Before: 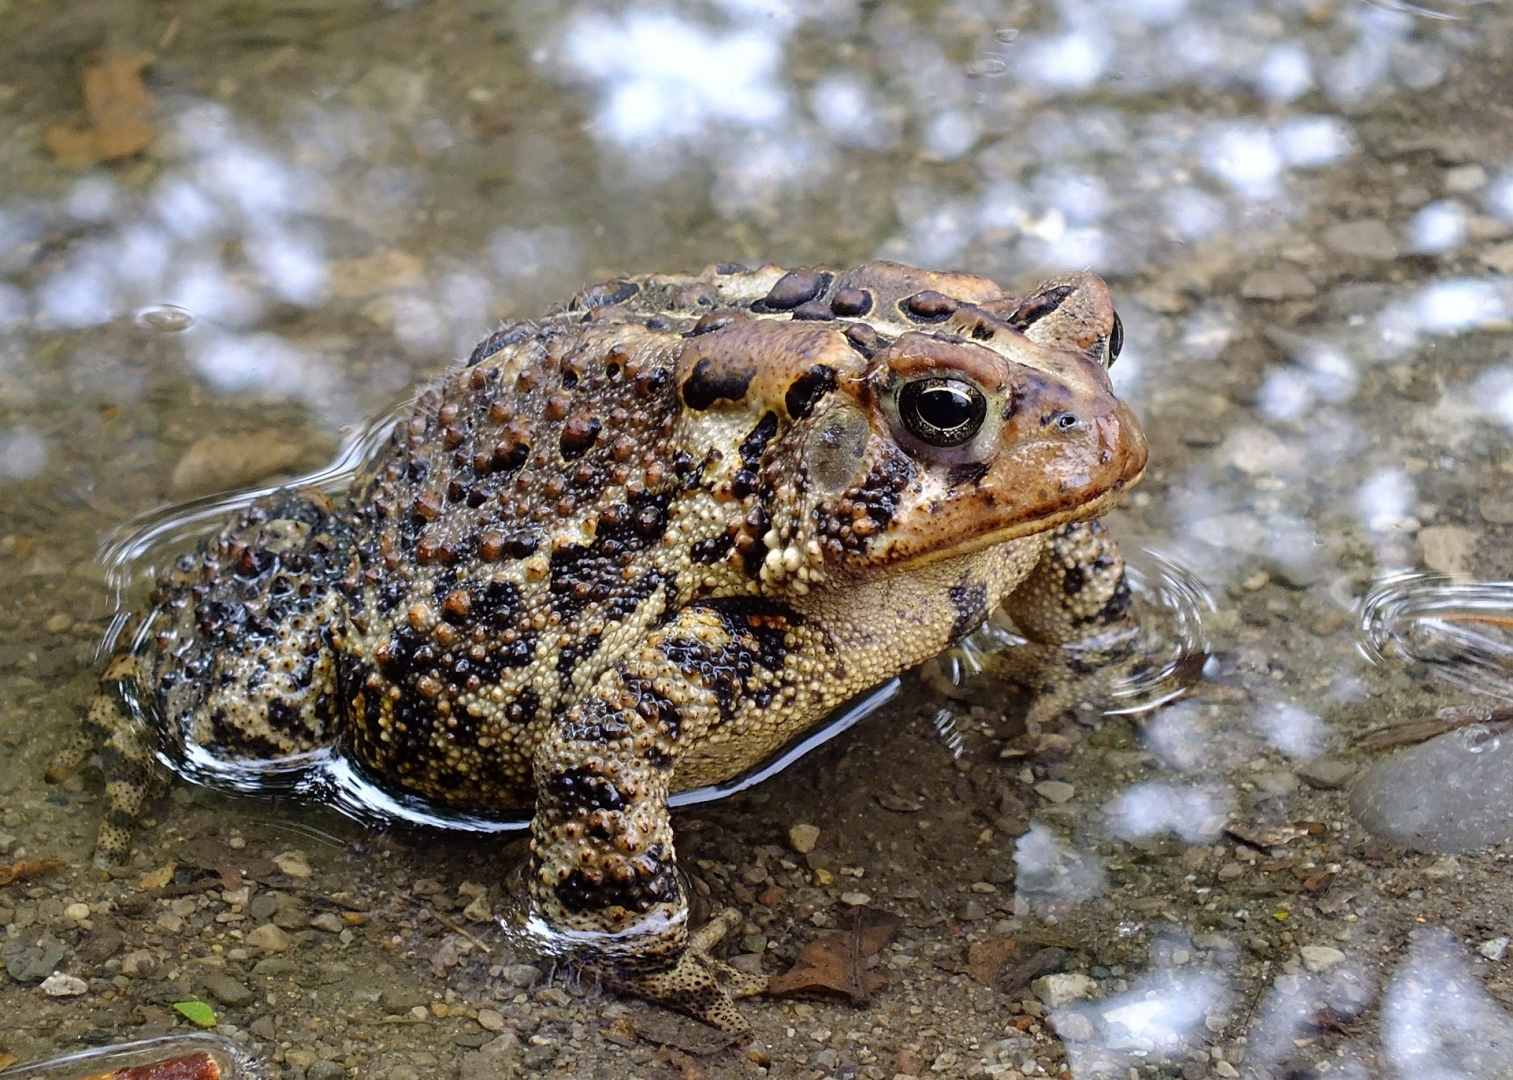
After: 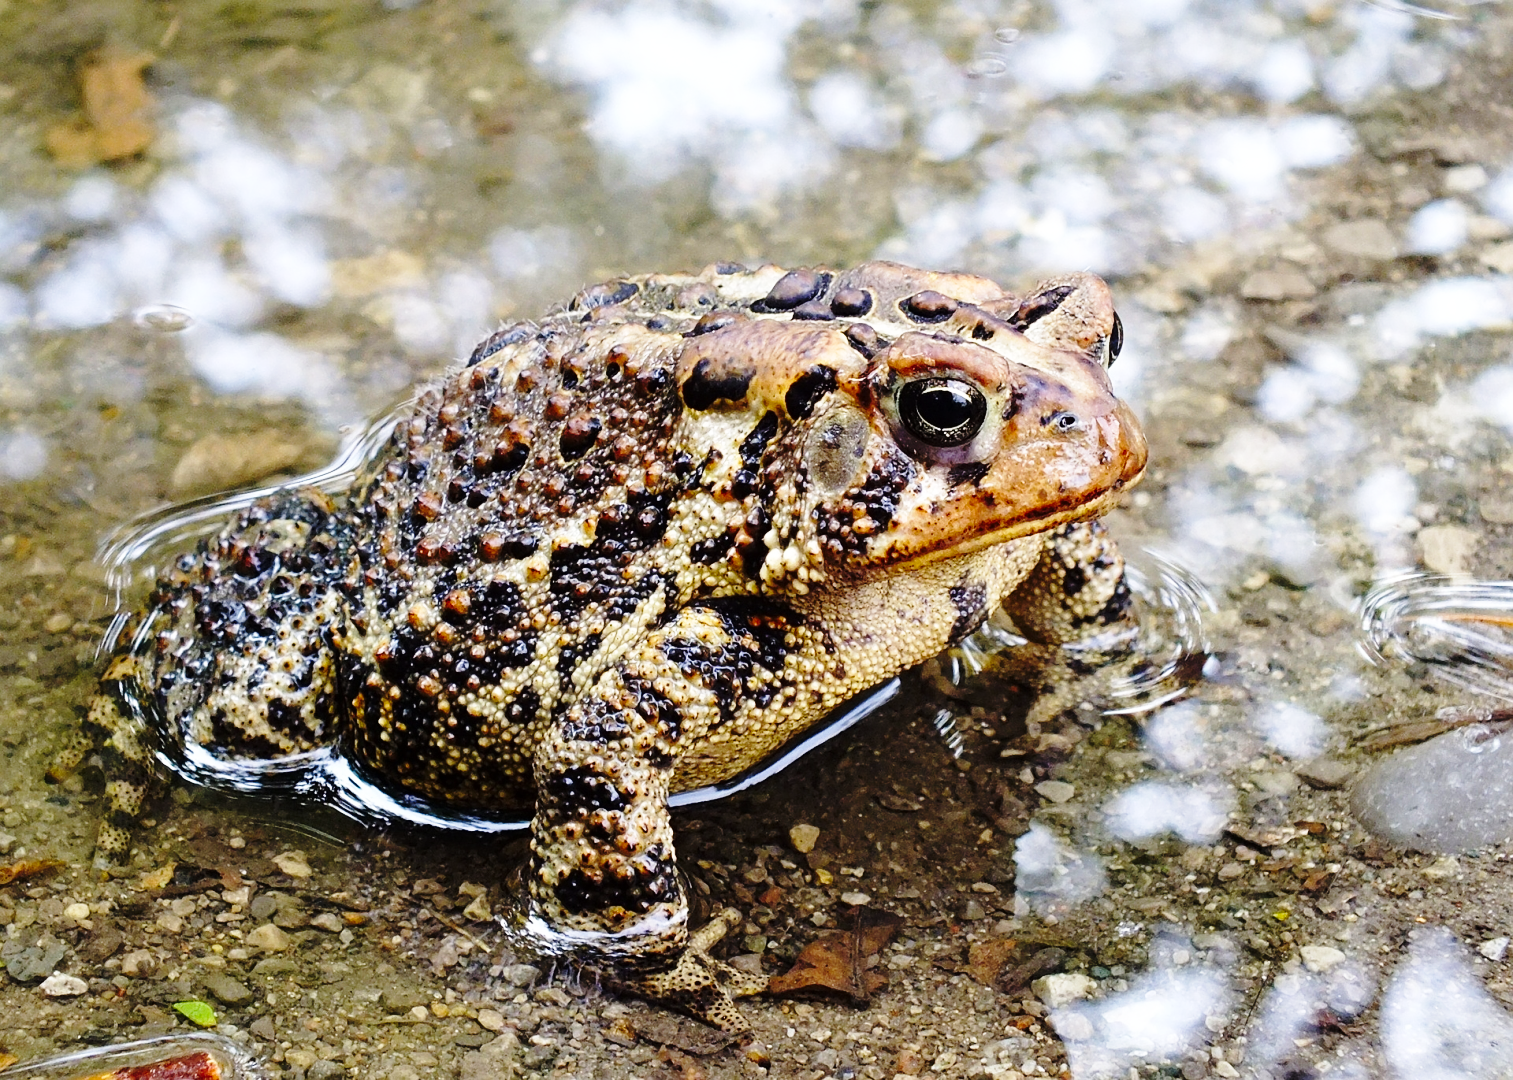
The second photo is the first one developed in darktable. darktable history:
base curve: curves: ch0 [(0, 0) (0.04, 0.03) (0.133, 0.232) (0.448, 0.748) (0.843, 0.968) (1, 1)], preserve colors none
exposure: compensate highlight preservation false
